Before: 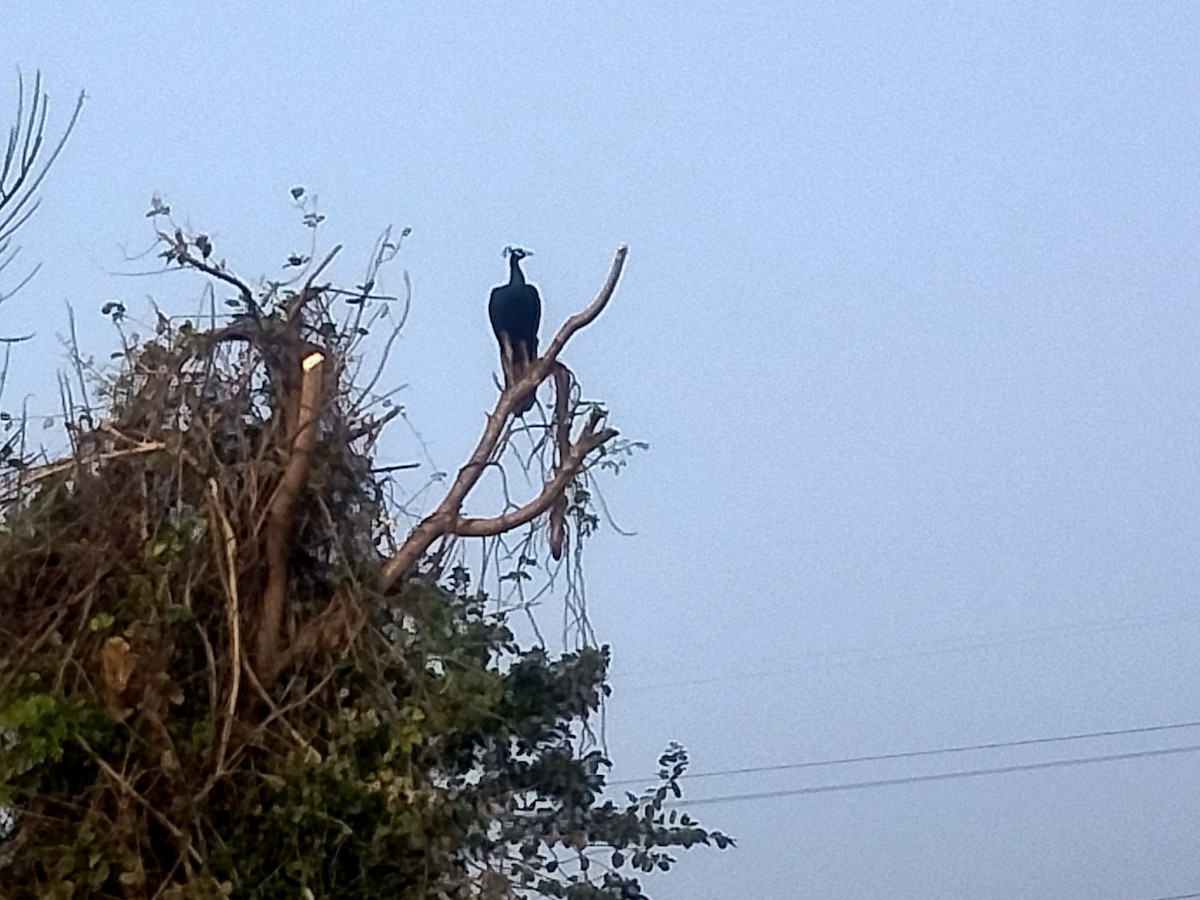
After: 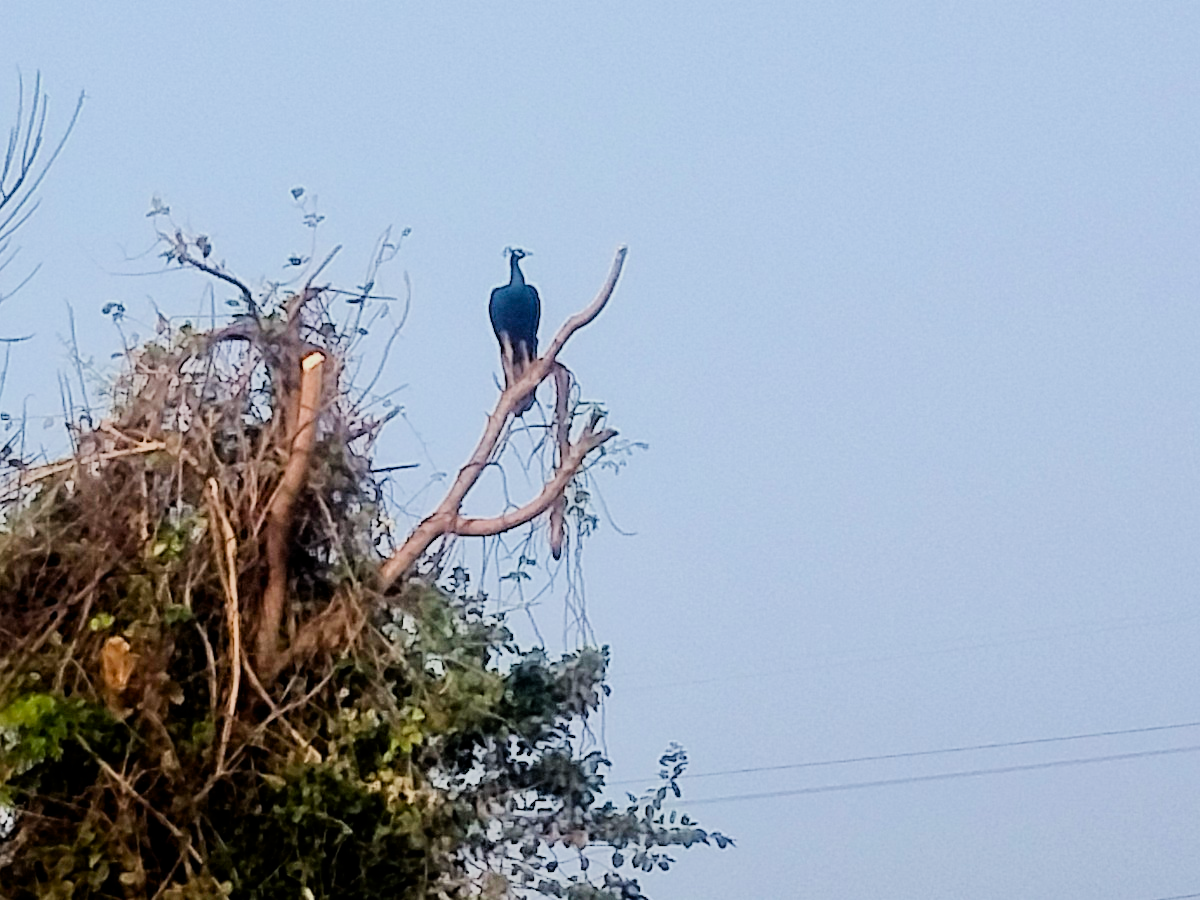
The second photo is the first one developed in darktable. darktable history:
tone equalizer: -7 EV 0.146 EV, -6 EV 0.612 EV, -5 EV 1.13 EV, -4 EV 1.32 EV, -3 EV 1.12 EV, -2 EV 0.6 EV, -1 EV 0.157 EV, edges refinement/feathering 500, mask exposure compensation -1.57 EV, preserve details guided filter
filmic rgb: black relative exposure -7.65 EV, white relative exposure 4.56 EV, hardness 3.61
exposure: black level correction 0.001, exposure 0.499 EV, compensate highlight preservation false
